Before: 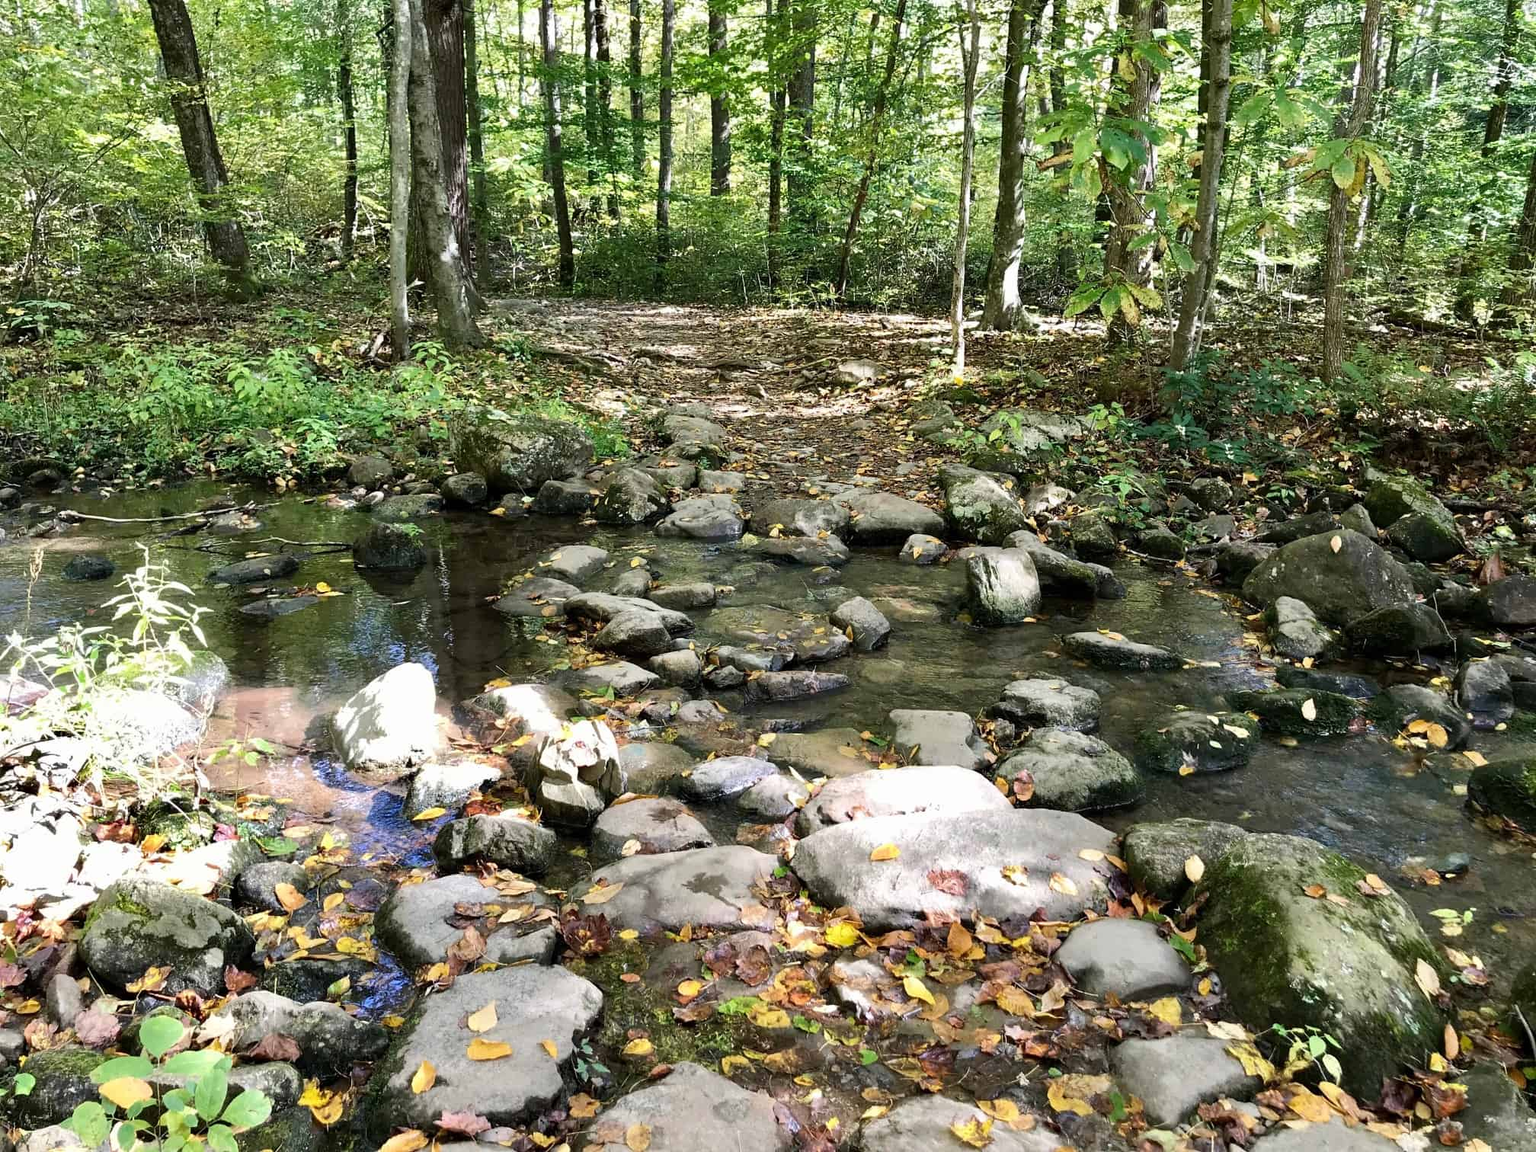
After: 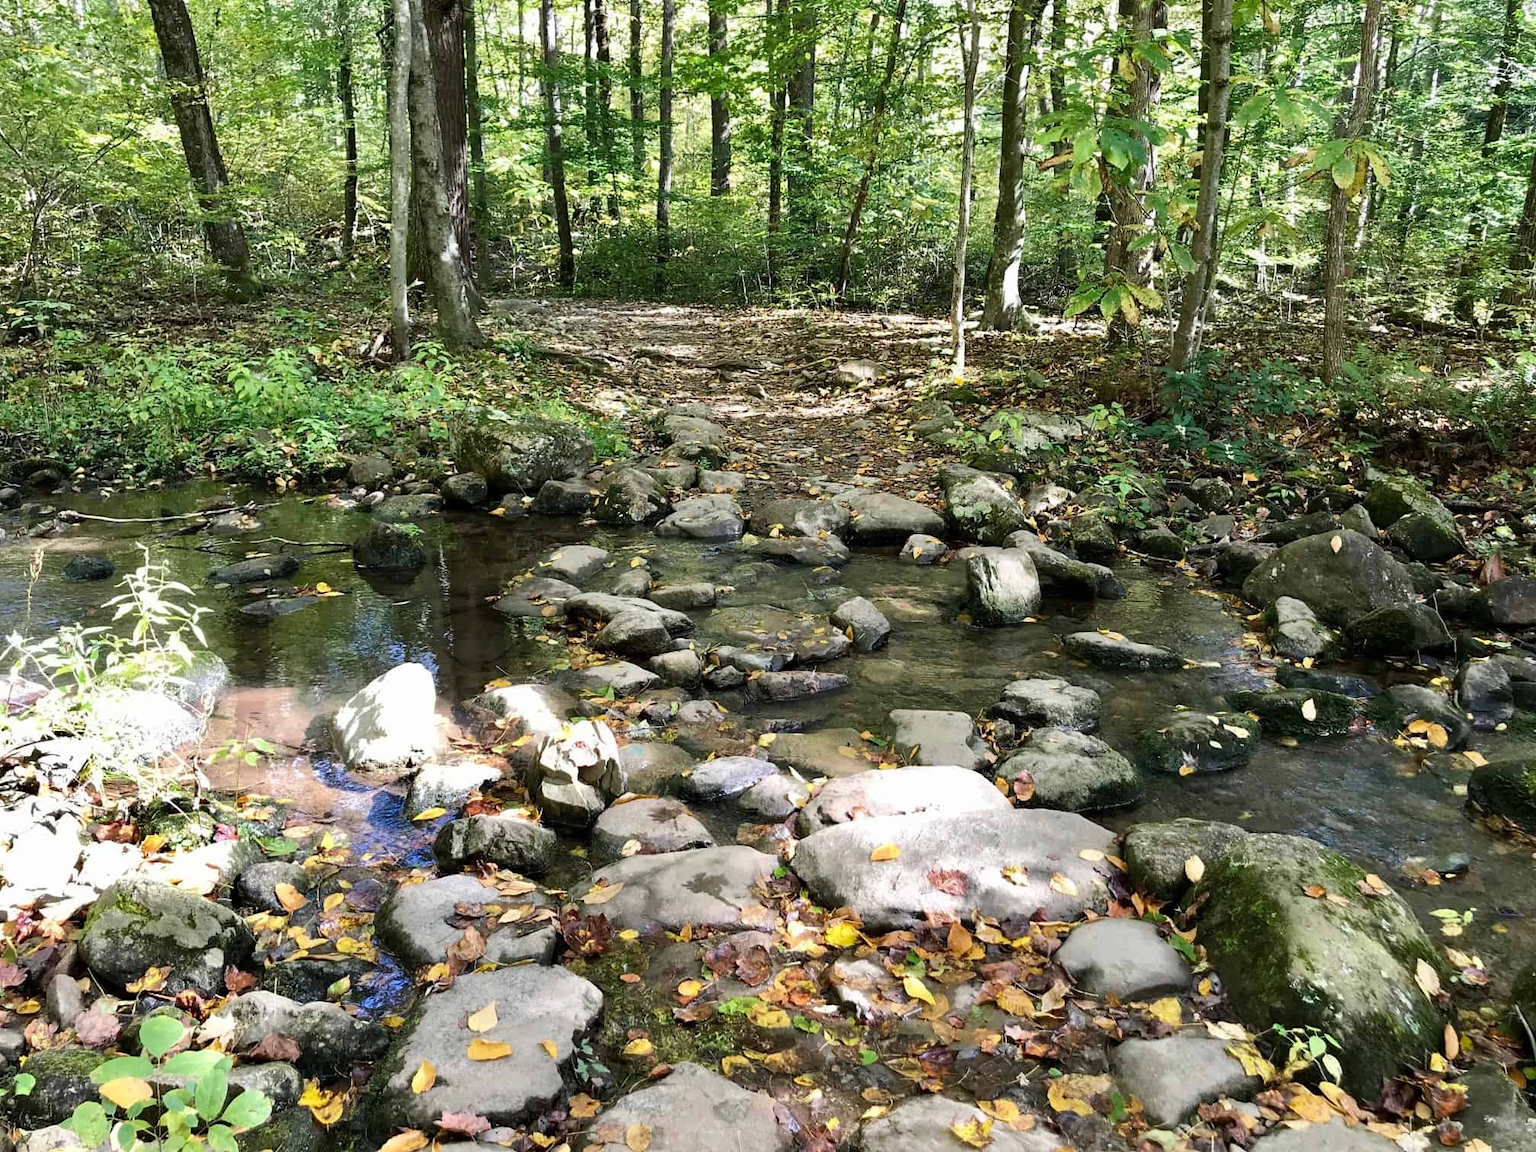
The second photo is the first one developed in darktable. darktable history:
color zones: curves: ch0 [(0, 0.5) (0.143, 0.5) (0.286, 0.5) (0.429, 0.5) (0.571, 0.5) (0.714, 0.476) (0.857, 0.5) (1, 0.5)]; ch2 [(0, 0.5) (0.143, 0.5) (0.286, 0.5) (0.429, 0.5) (0.571, 0.5) (0.714, 0.487) (0.857, 0.5) (1, 0.5)], mix 26.37%
